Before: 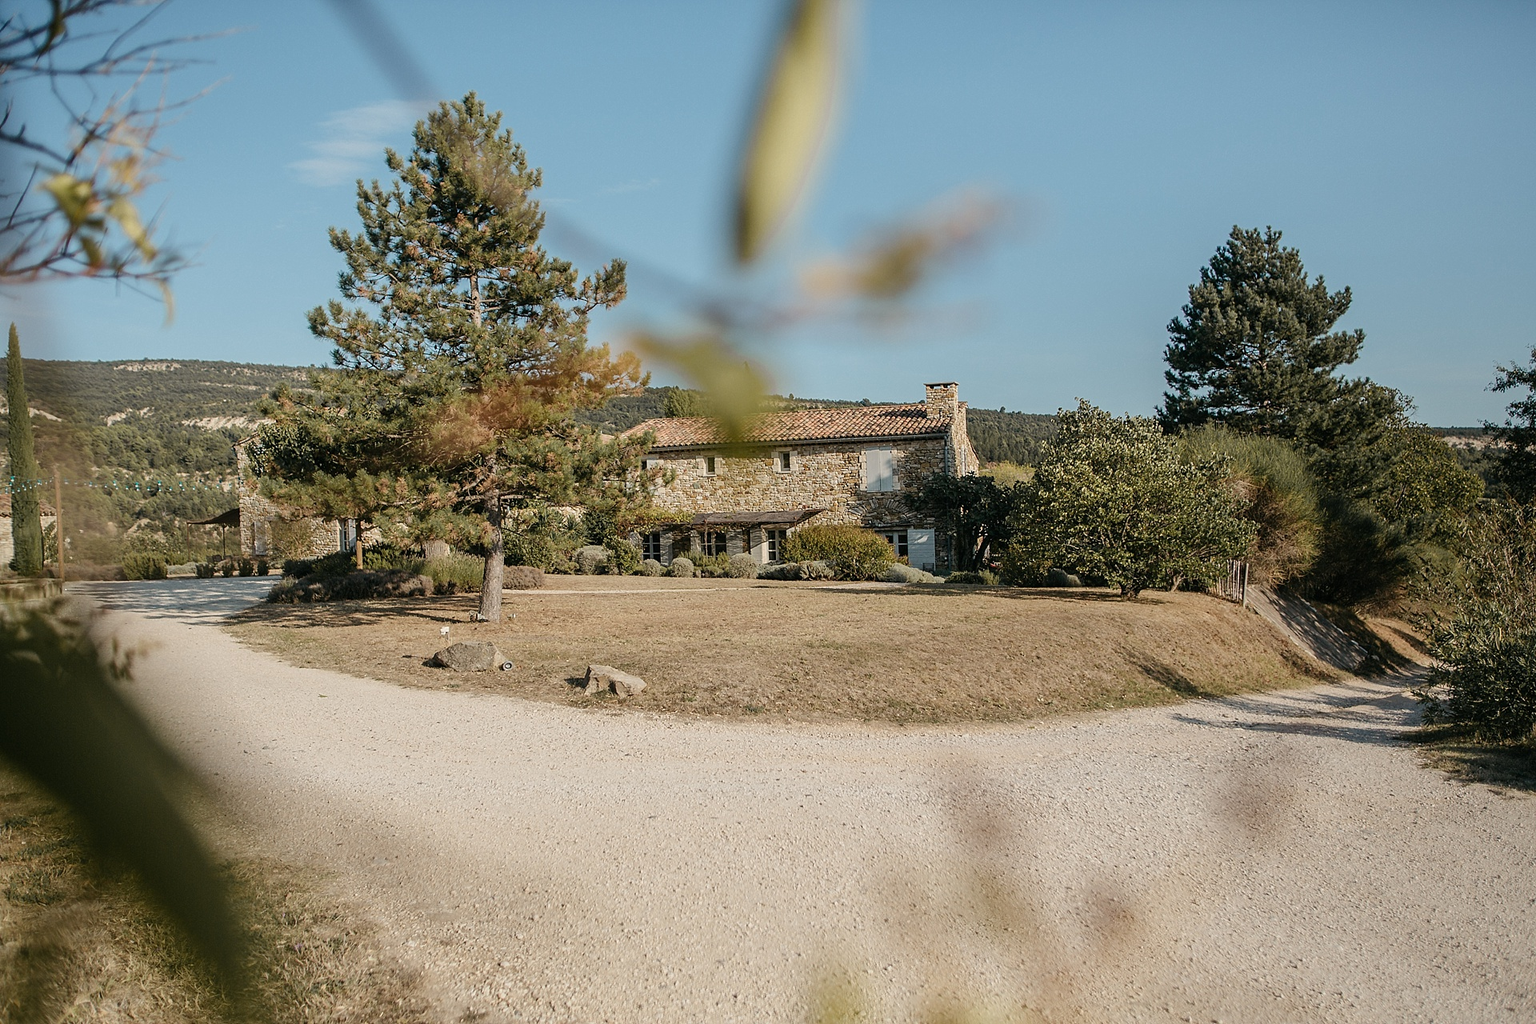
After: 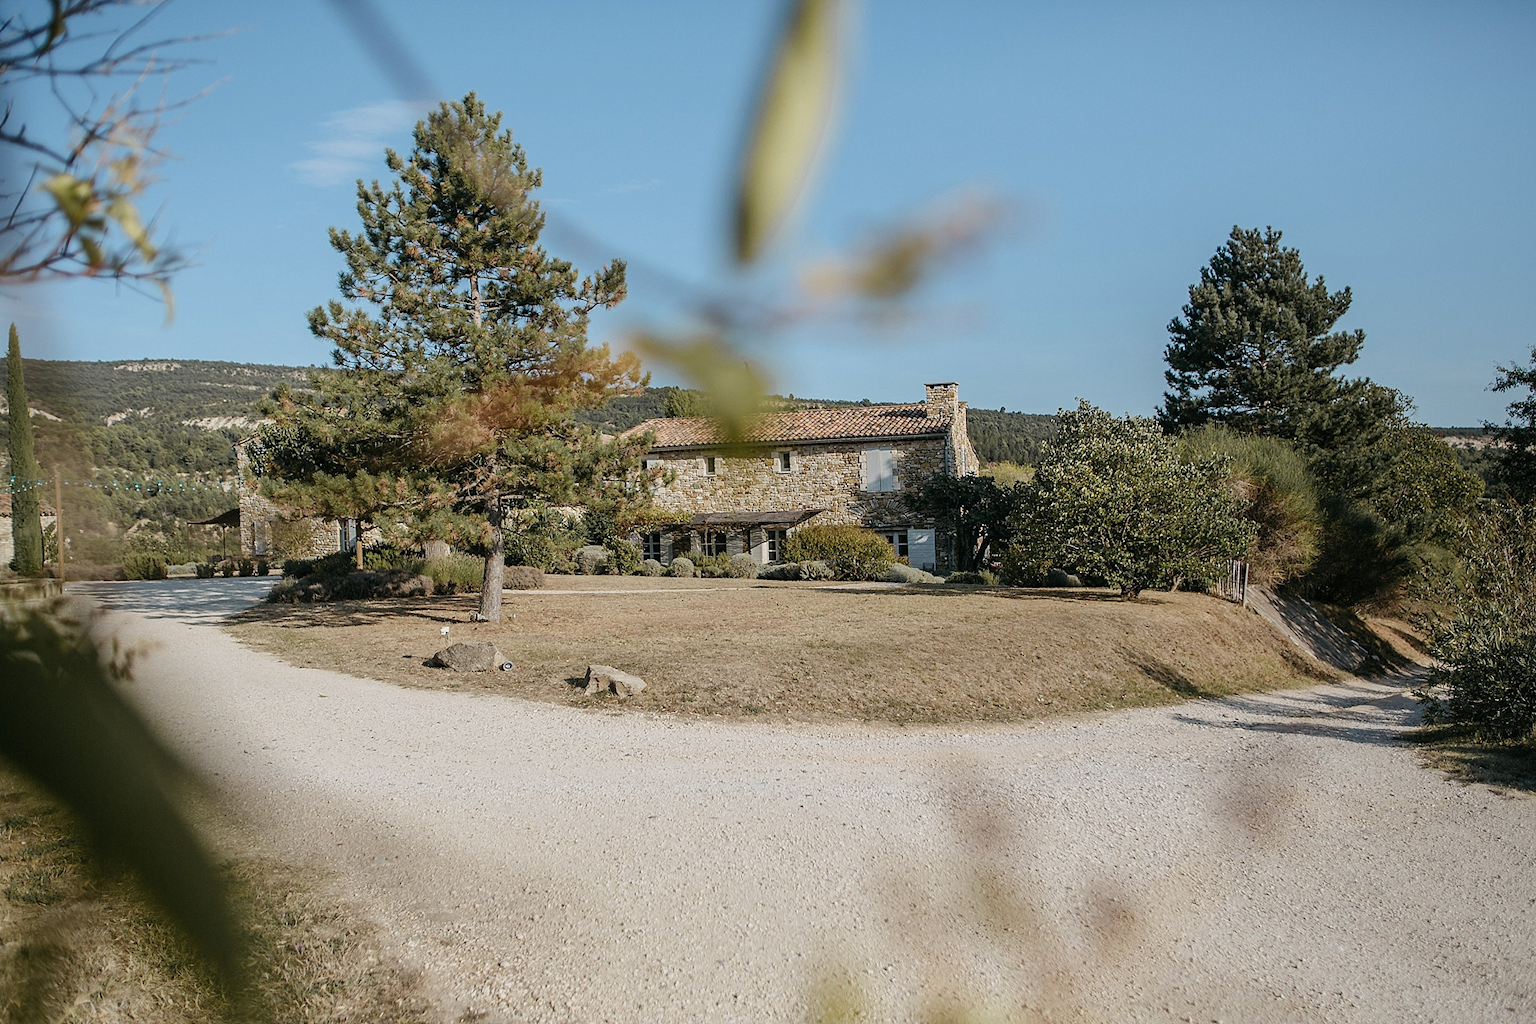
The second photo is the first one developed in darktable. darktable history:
white balance: red 0.967, blue 1.049
tone equalizer: on, module defaults
